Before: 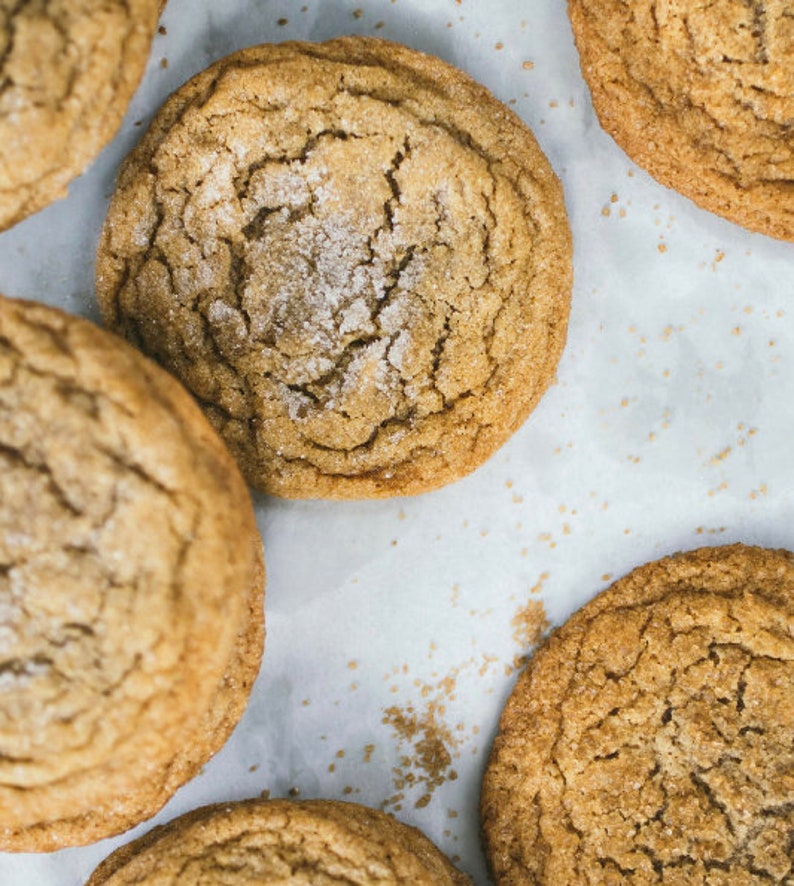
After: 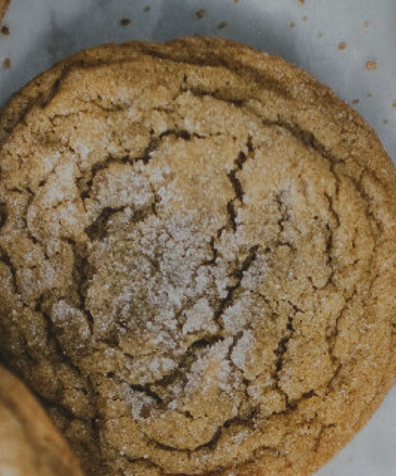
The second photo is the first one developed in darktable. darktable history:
exposure: black level correction -0.017, exposure -1.061 EV, compensate highlight preservation false
crop: left 19.791%, right 30.335%, bottom 46.188%
local contrast: highlights 107%, shadows 98%, detail 120%, midtone range 0.2
